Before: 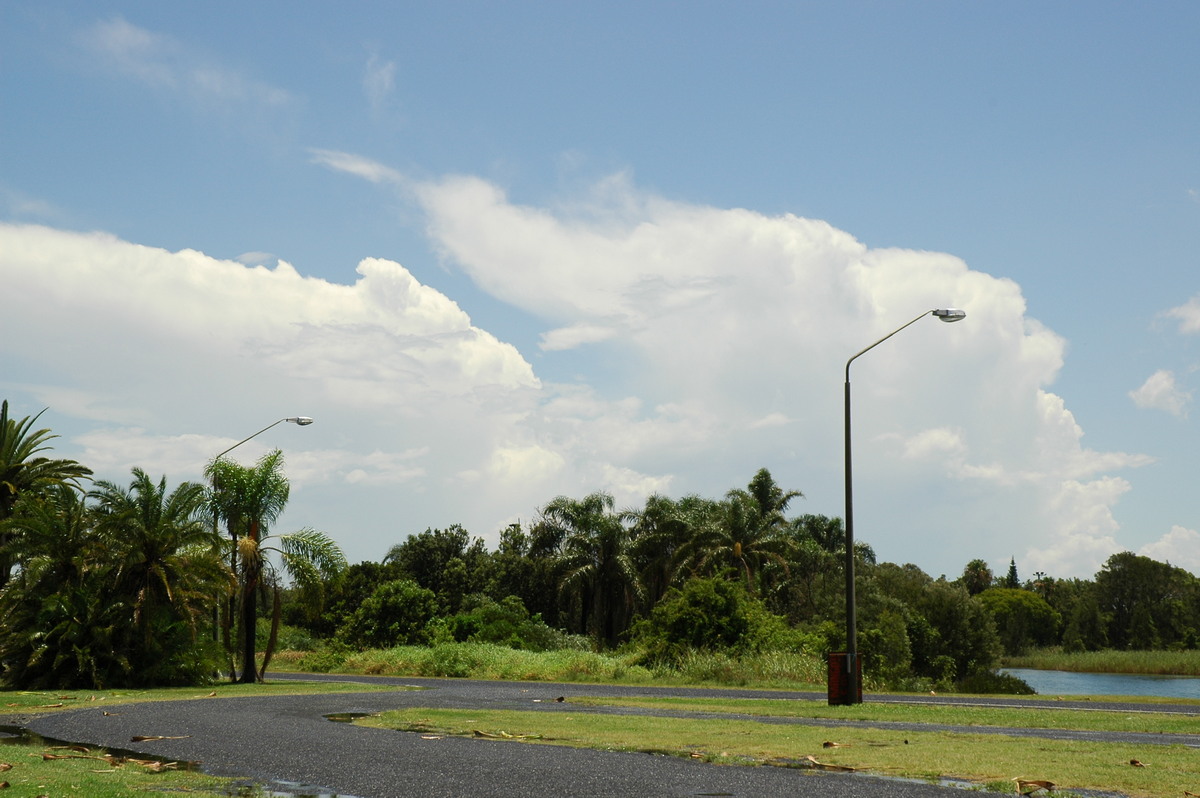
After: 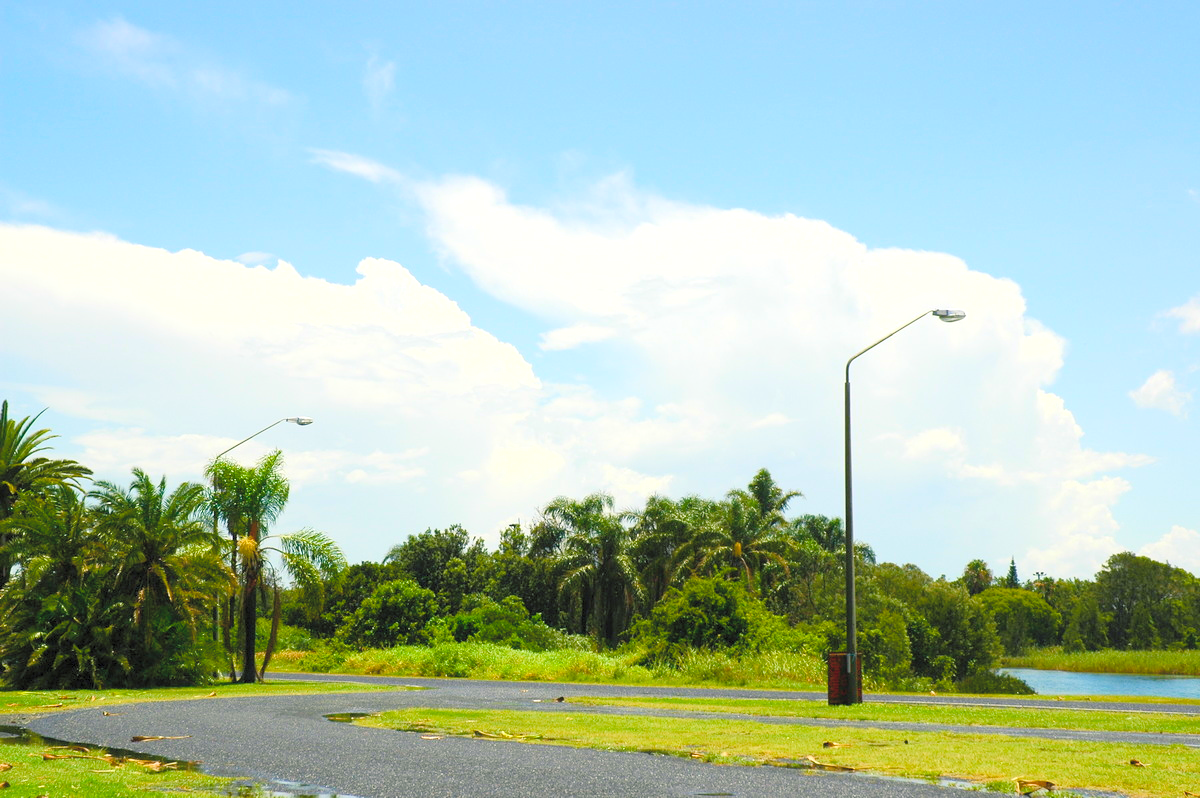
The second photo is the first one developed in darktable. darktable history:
contrast brightness saturation: contrast 0.097, brightness 0.307, saturation 0.142
exposure: exposure 0.56 EV, compensate exposure bias true, compensate highlight preservation false
color balance rgb: shadows lift › chroma 3.171%, shadows lift › hue 240.74°, perceptual saturation grading › global saturation 34.844%, perceptual saturation grading › highlights -29.952%, perceptual saturation grading › shadows 35.794%, global vibrance 20%
